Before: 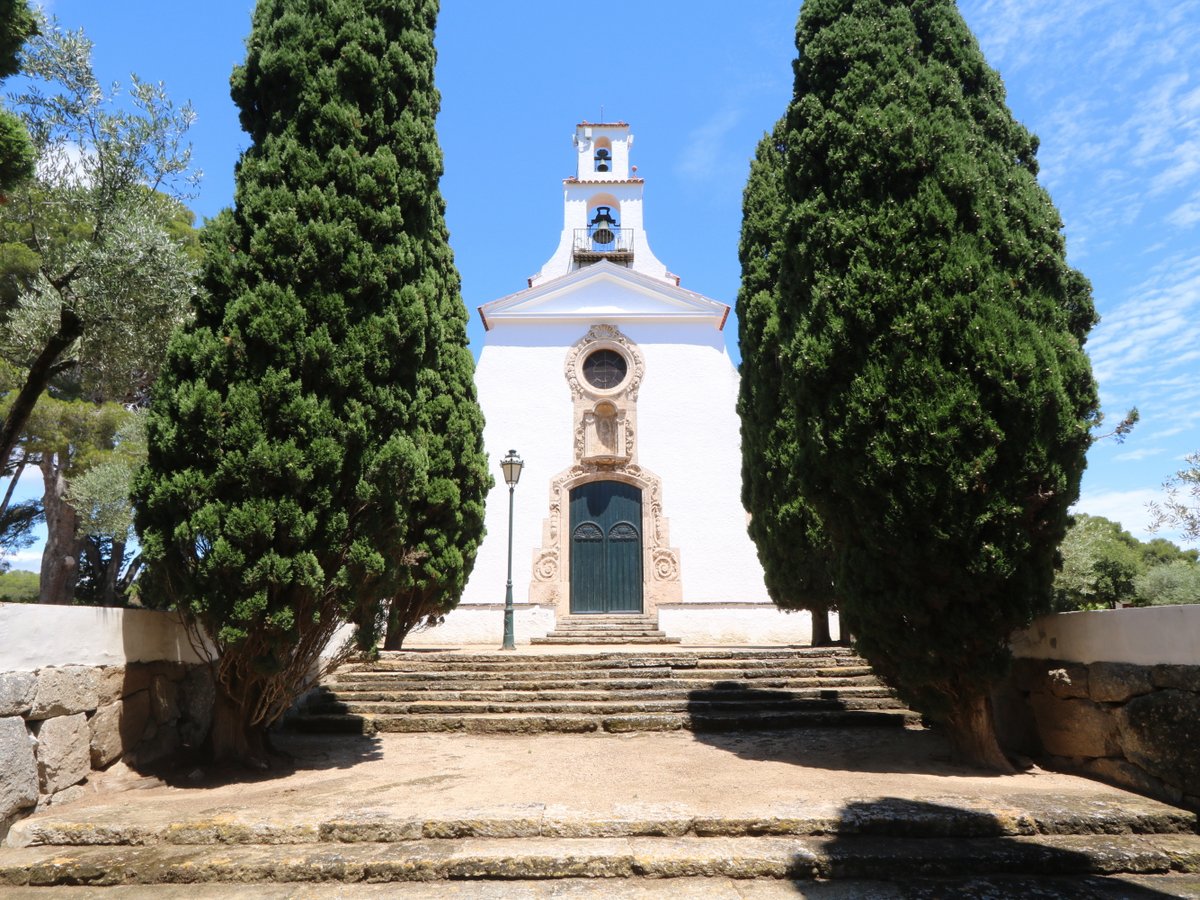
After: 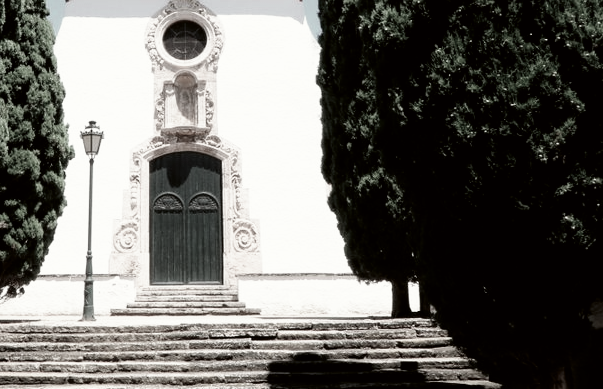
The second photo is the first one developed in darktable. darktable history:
color contrast: green-magenta contrast 0.3, blue-yellow contrast 0.15
crop: left 35.03%, top 36.625%, right 14.663%, bottom 20.057%
filmic rgb: black relative exposure -8.7 EV, white relative exposure 2.7 EV, threshold 3 EV, target black luminance 0%, hardness 6.25, latitude 75%, contrast 1.325, highlights saturation mix -5%, preserve chrominance no, color science v5 (2021), iterations of high-quality reconstruction 0, enable highlight reconstruction true
color correction: highlights a* -1.43, highlights b* 10.12, shadows a* 0.395, shadows b* 19.35
